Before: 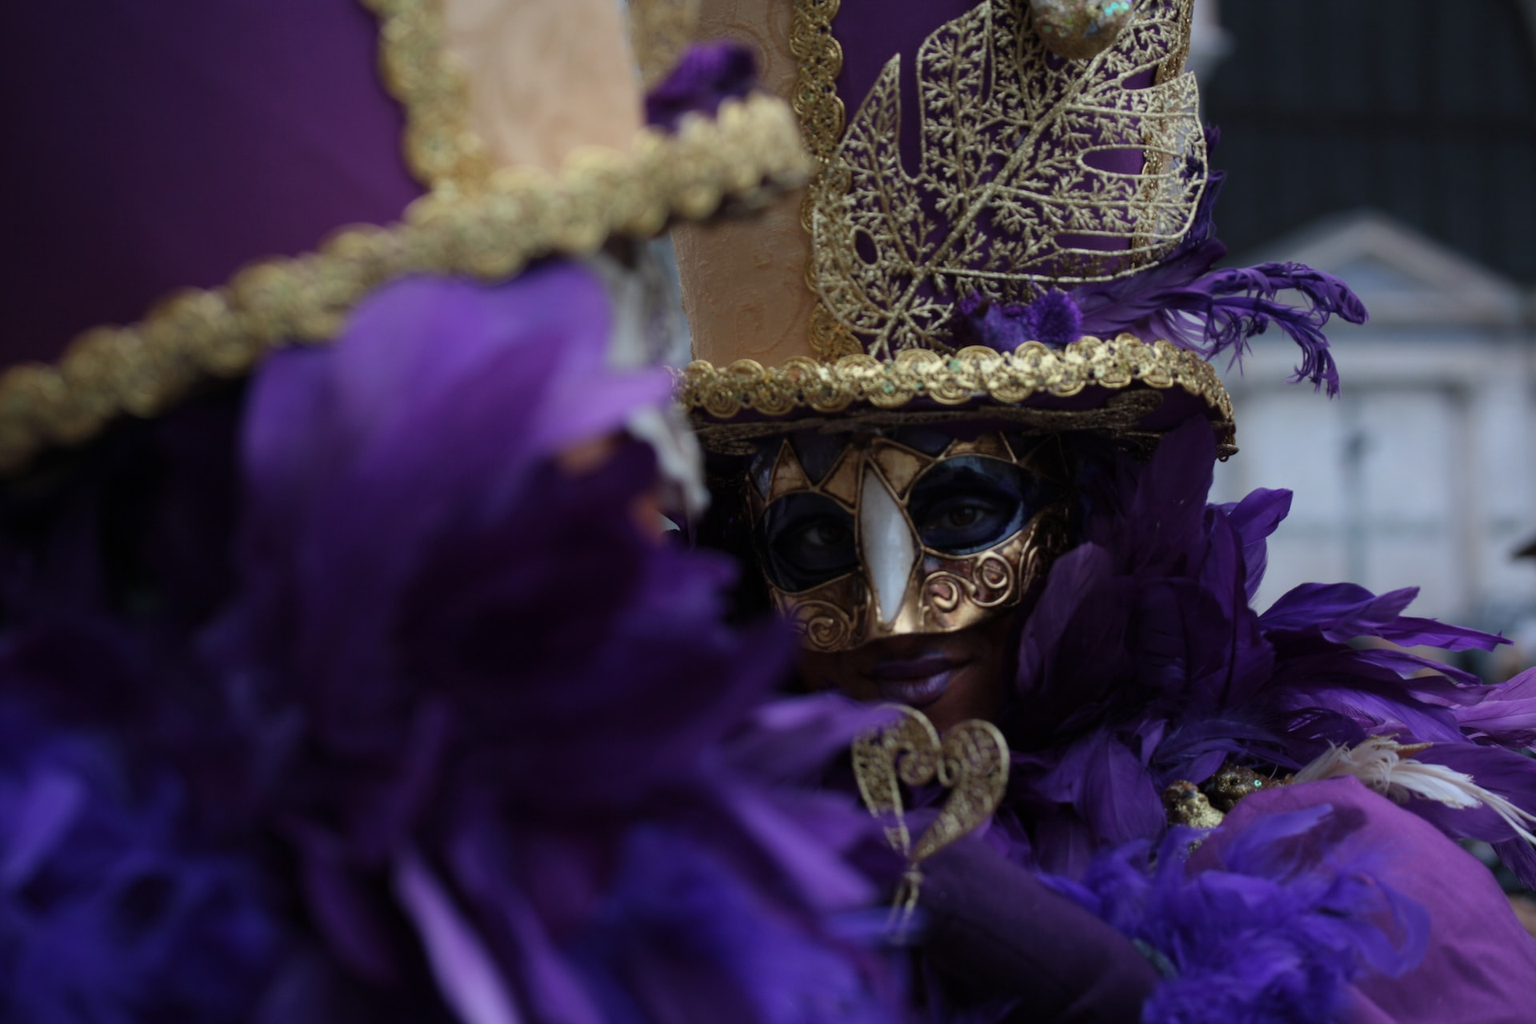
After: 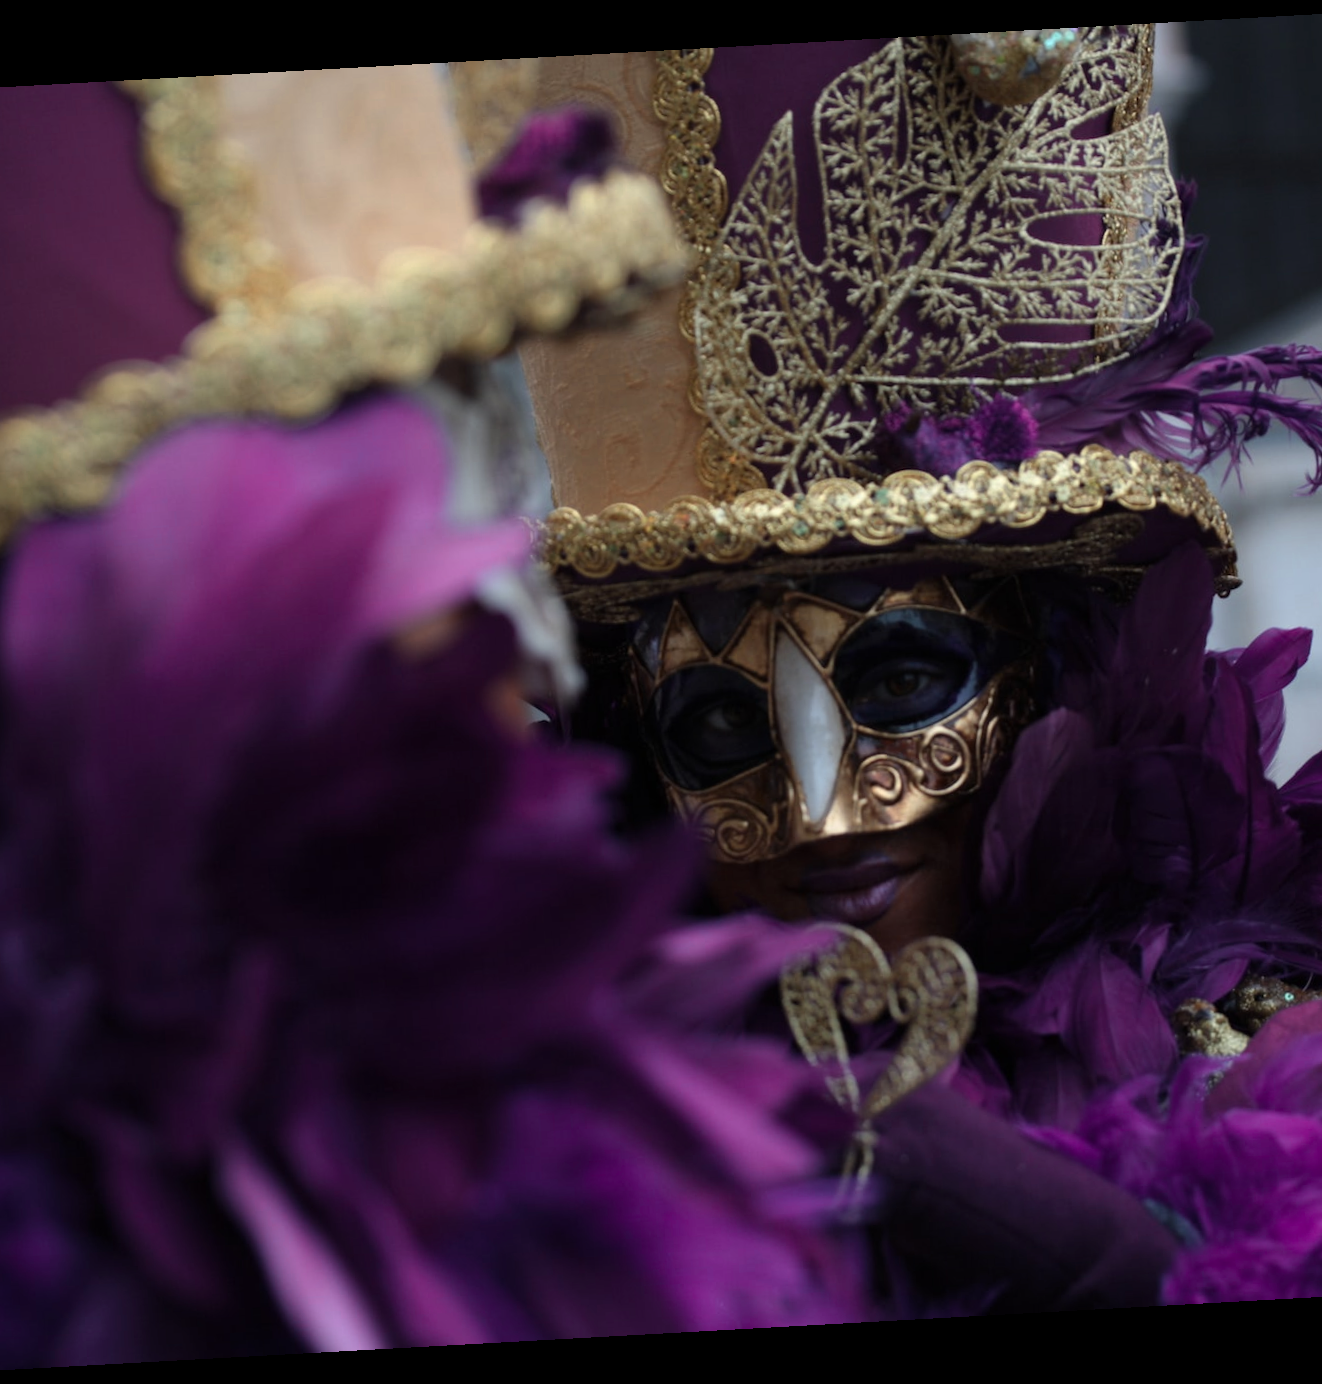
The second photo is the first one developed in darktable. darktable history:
crop: left 16.899%, right 16.556%
rotate and perspective: rotation -3.18°, automatic cropping off
color zones: curves: ch0 [(0.018, 0.548) (0.197, 0.654) (0.425, 0.447) (0.605, 0.658) (0.732, 0.579)]; ch1 [(0.105, 0.531) (0.224, 0.531) (0.386, 0.39) (0.618, 0.456) (0.732, 0.456) (0.956, 0.421)]; ch2 [(0.039, 0.583) (0.215, 0.465) (0.399, 0.544) (0.465, 0.548) (0.614, 0.447) (0.724, 0.43) (0.882, 0.623) (0.956, 0.632)]
